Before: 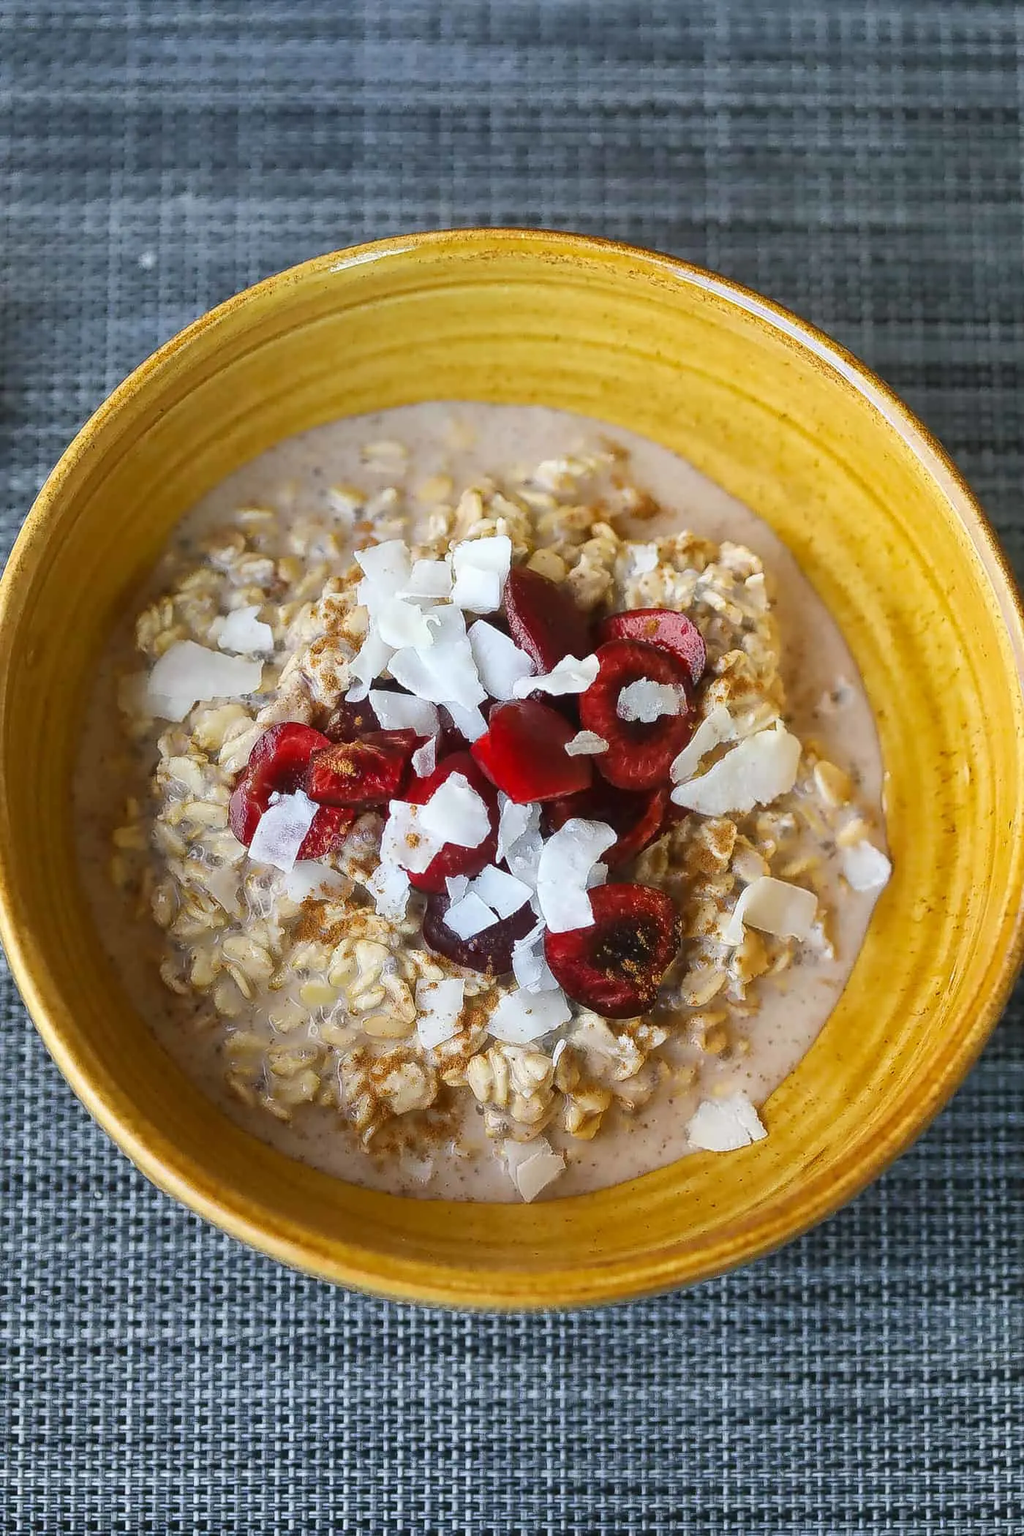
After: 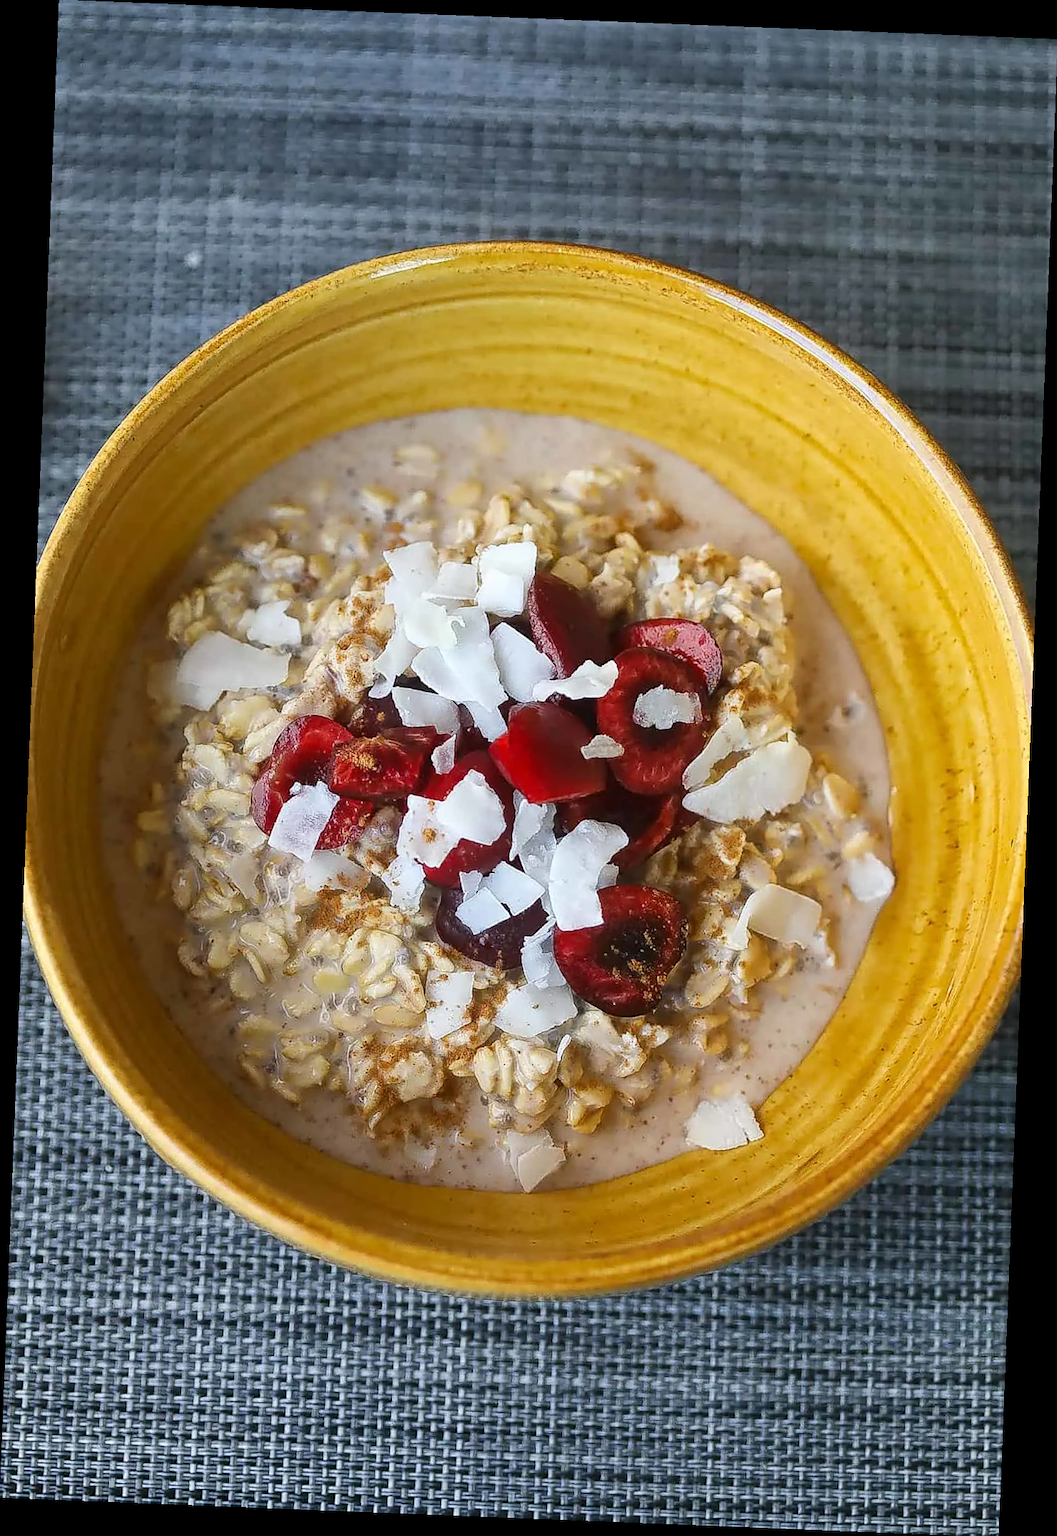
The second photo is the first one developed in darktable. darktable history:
sharpen: amount 0.2
rotate and perspective: rotation 2.27°, automatic cropping off
